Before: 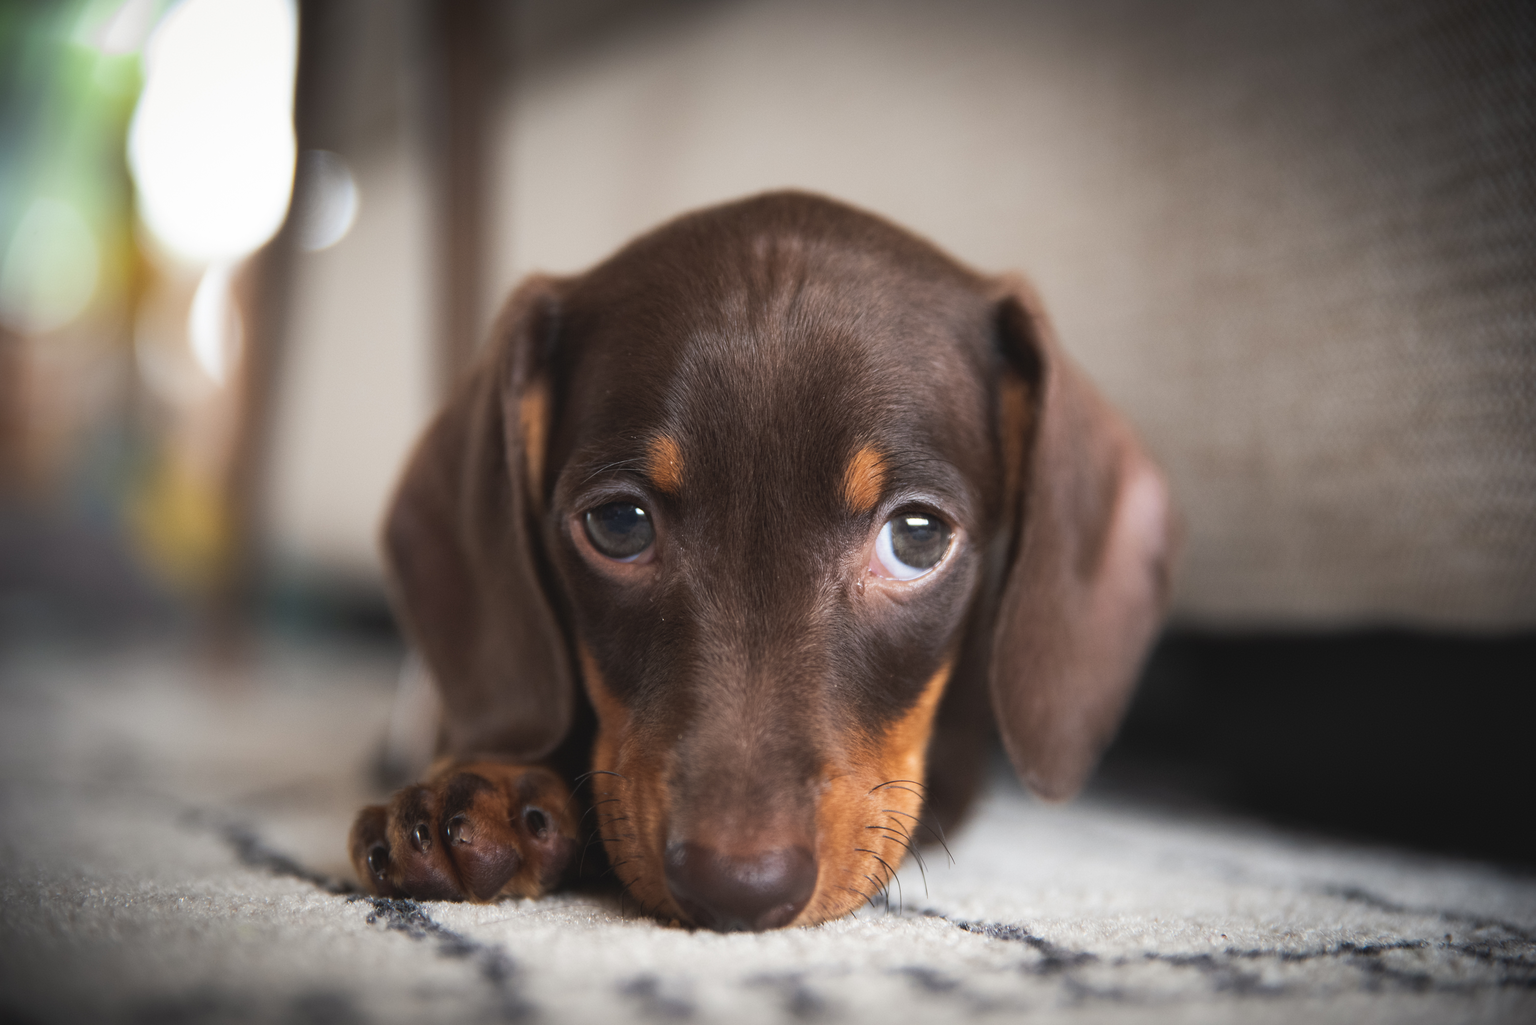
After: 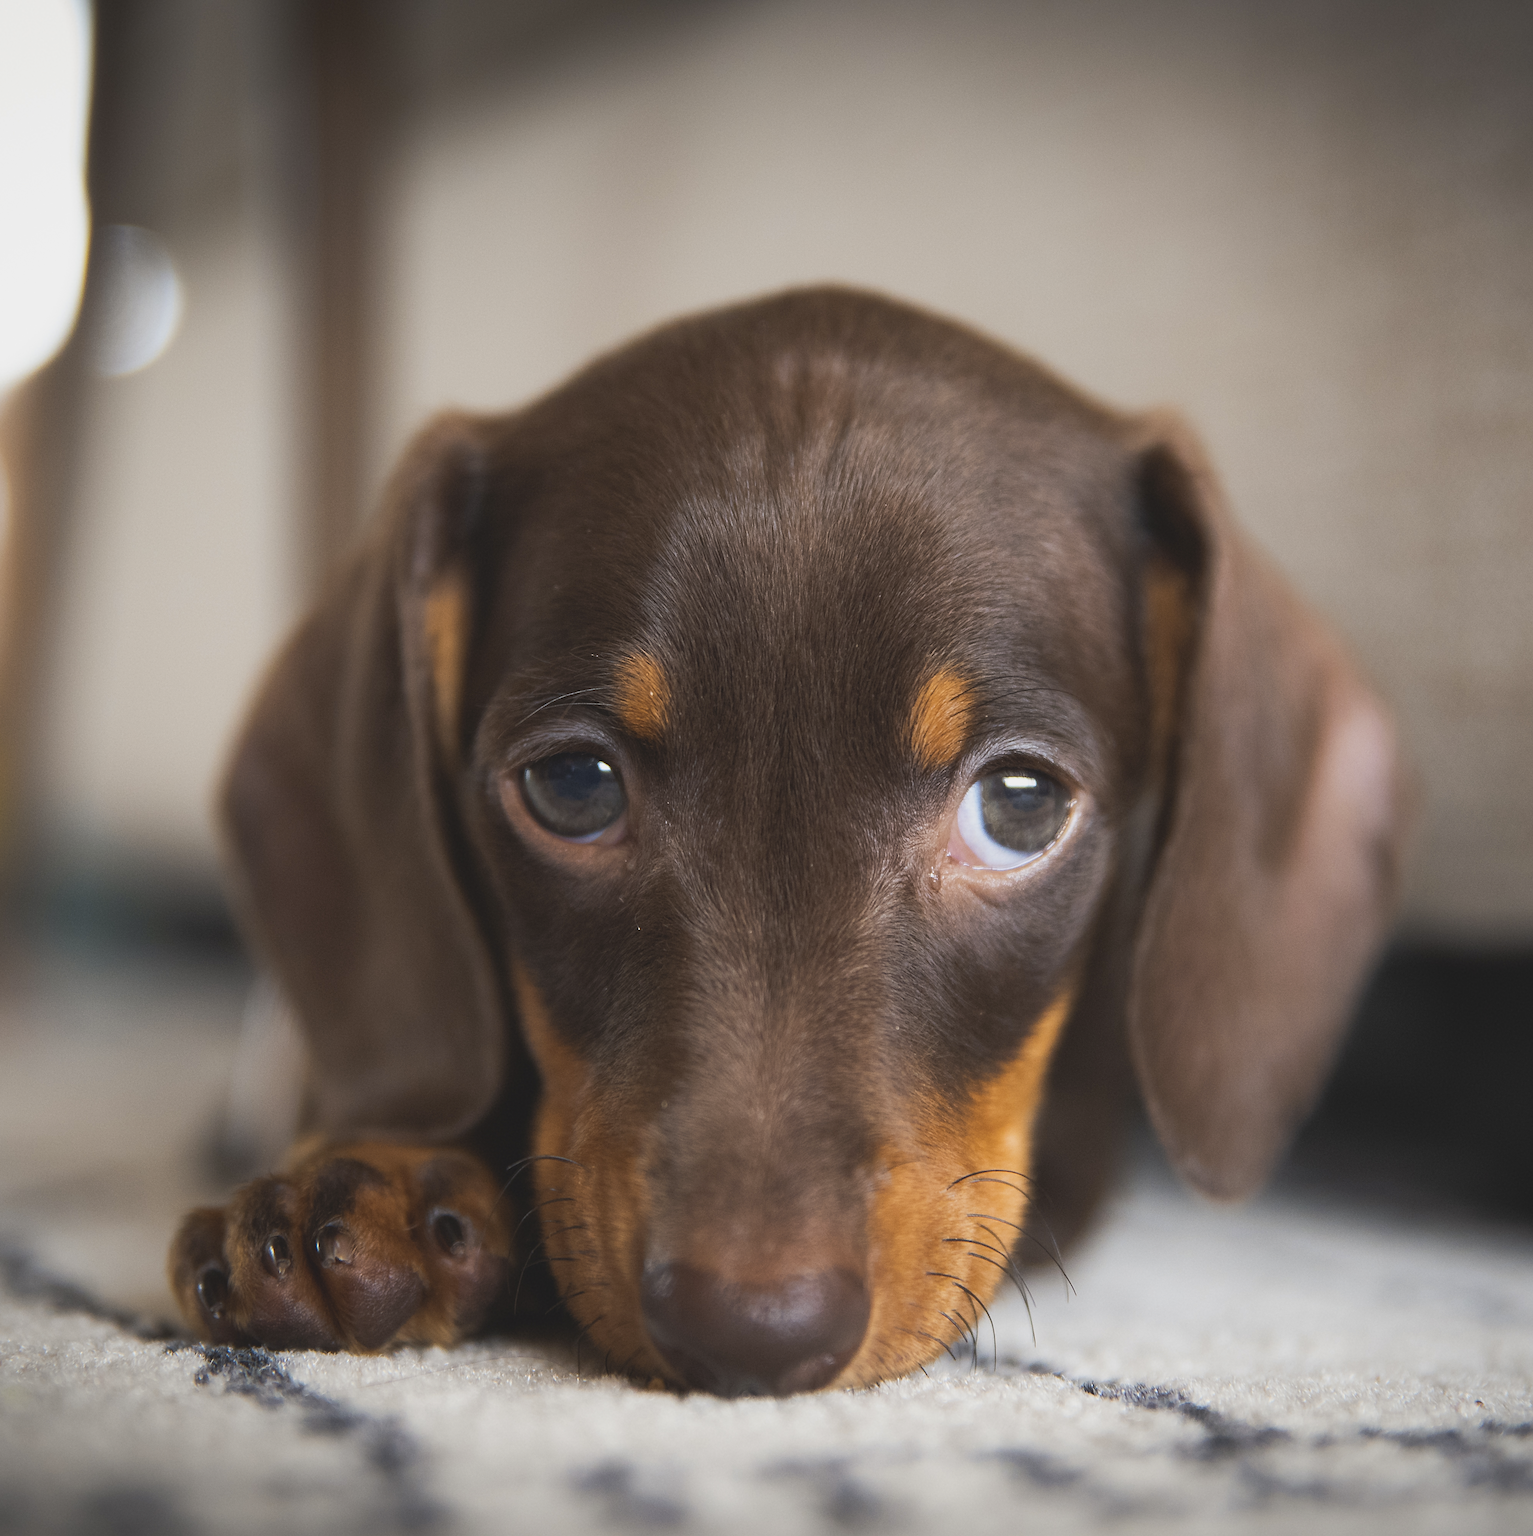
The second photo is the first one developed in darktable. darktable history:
contrast brightness saturation: contrast -0.11
color contrast: green-magenta contrast 0.8, blue-yellow contrast 1.1, unbound 0
crop: left 15.419%, right 17.914%
sharpen: on, module defaults
